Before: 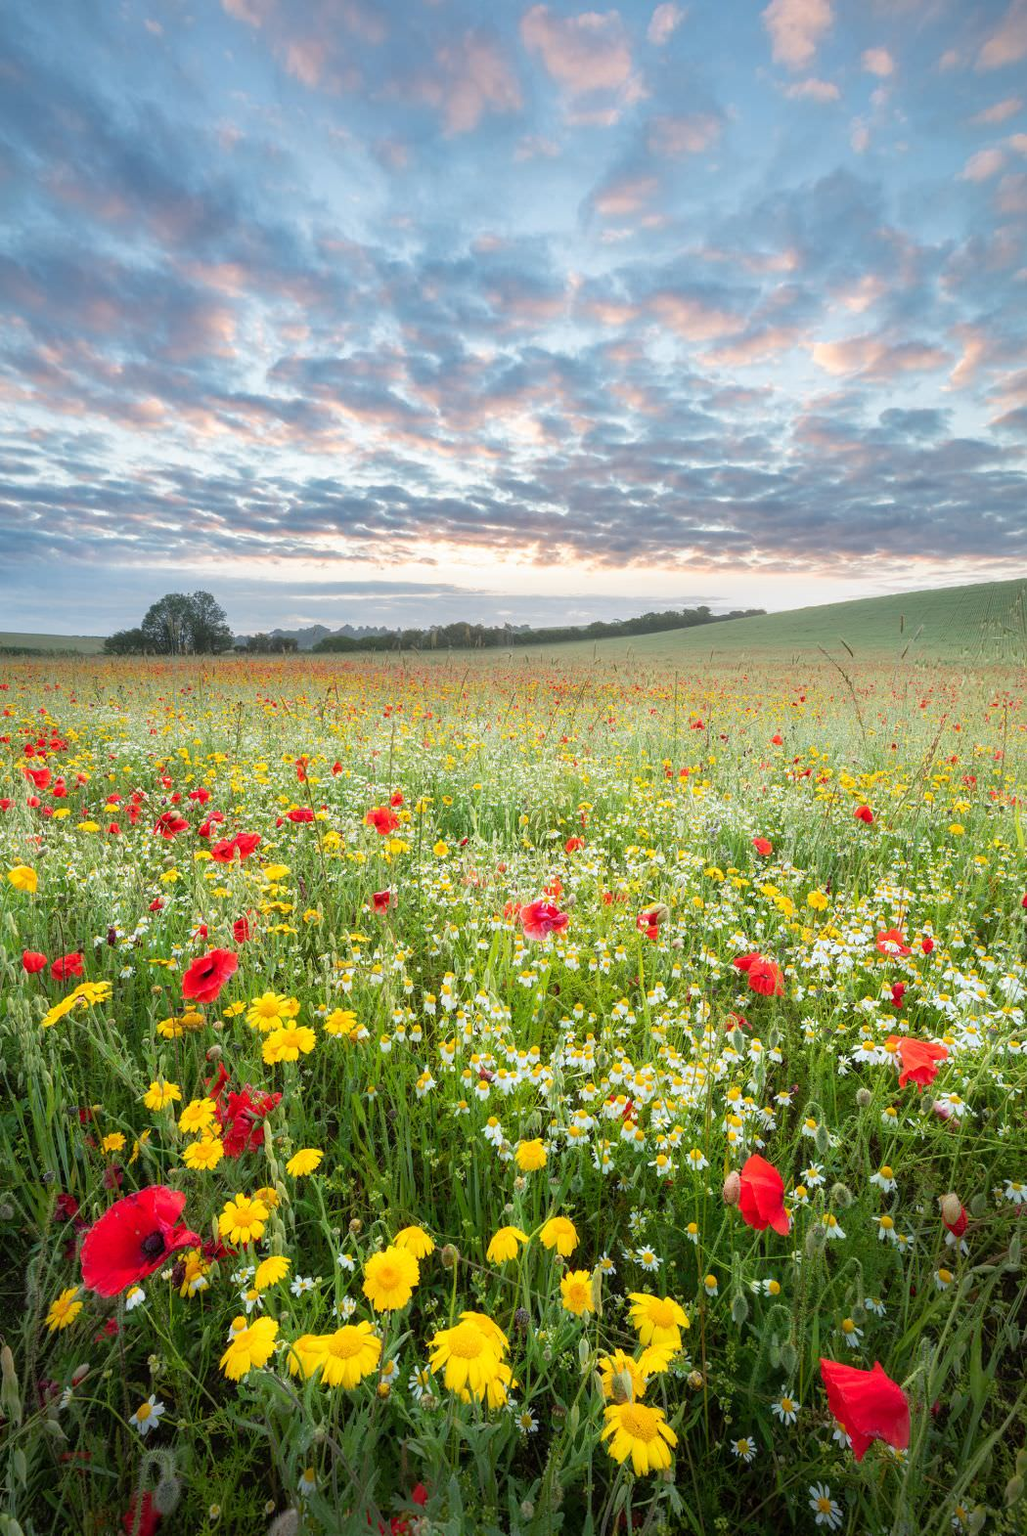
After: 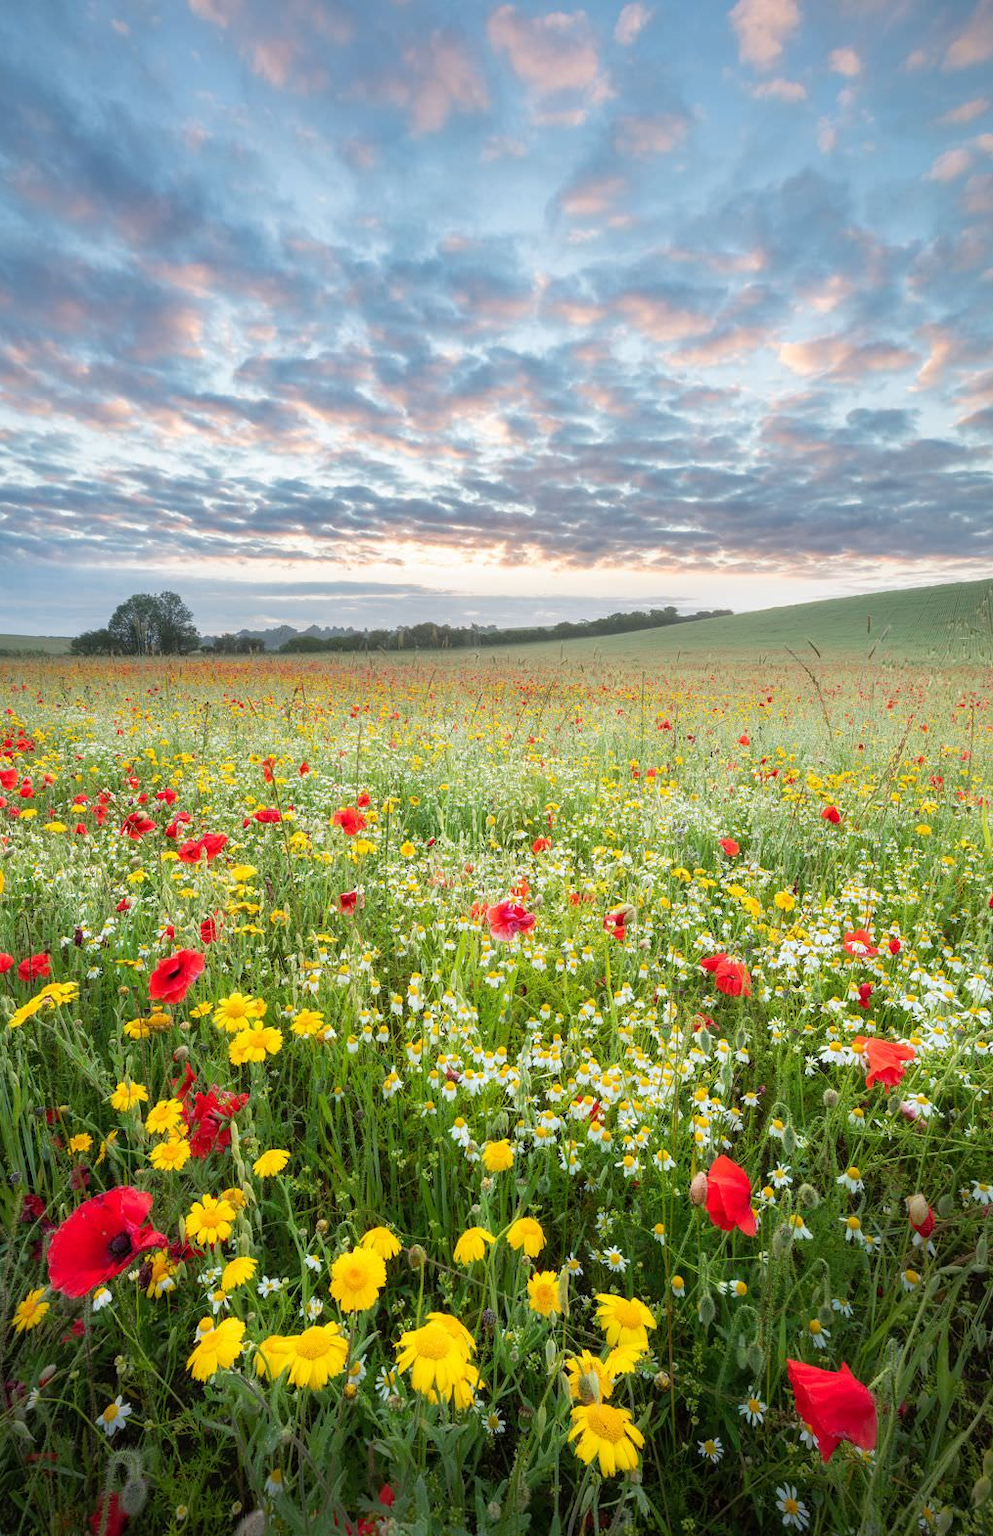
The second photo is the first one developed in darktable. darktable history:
exposure: compensate exposure bias true, compensate highlight preservation false
crop and rotate: left 3.243%
